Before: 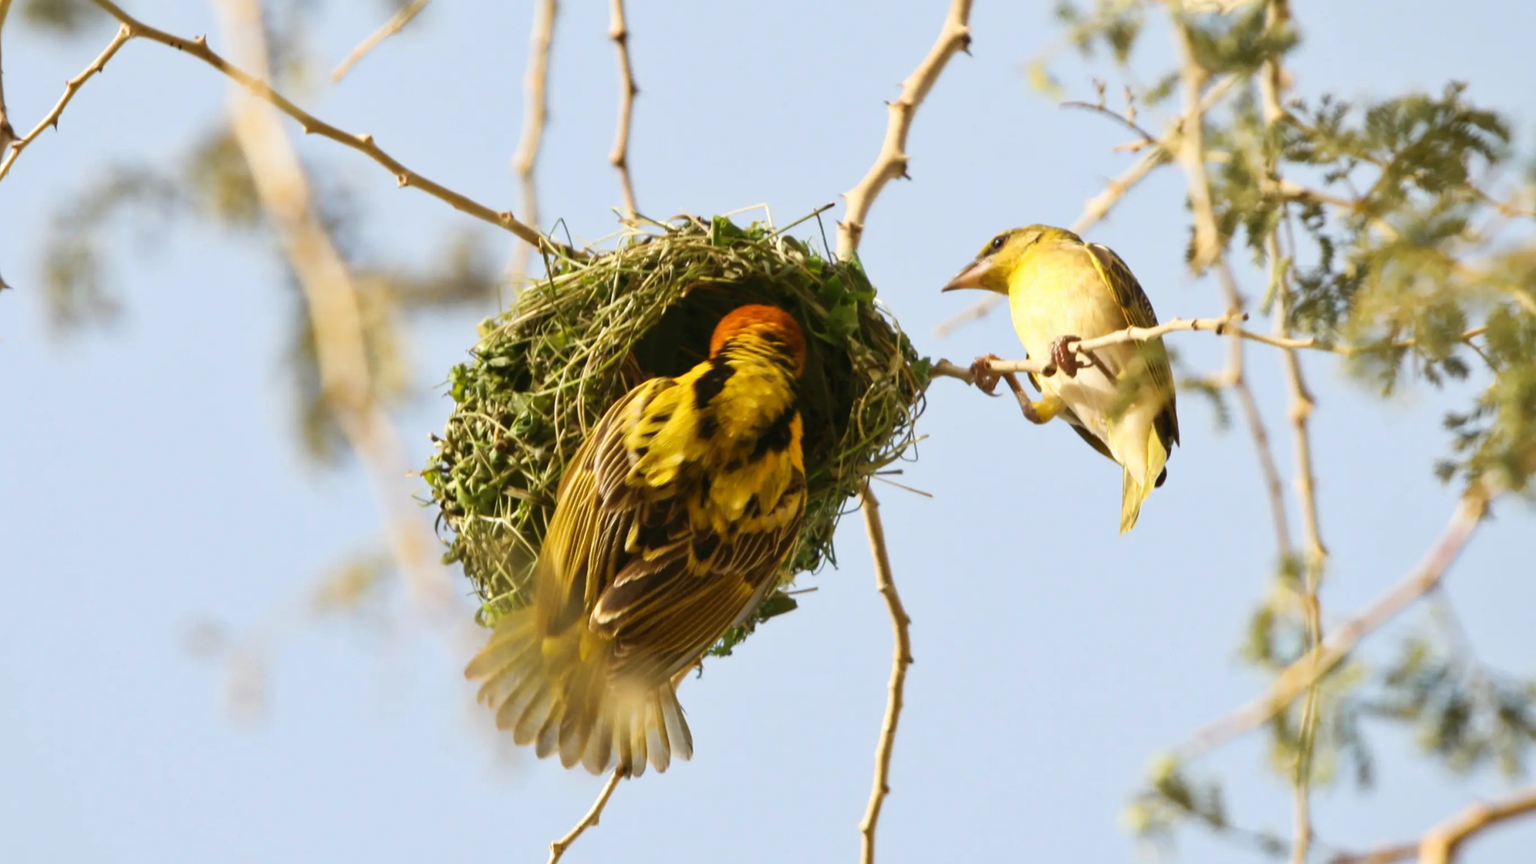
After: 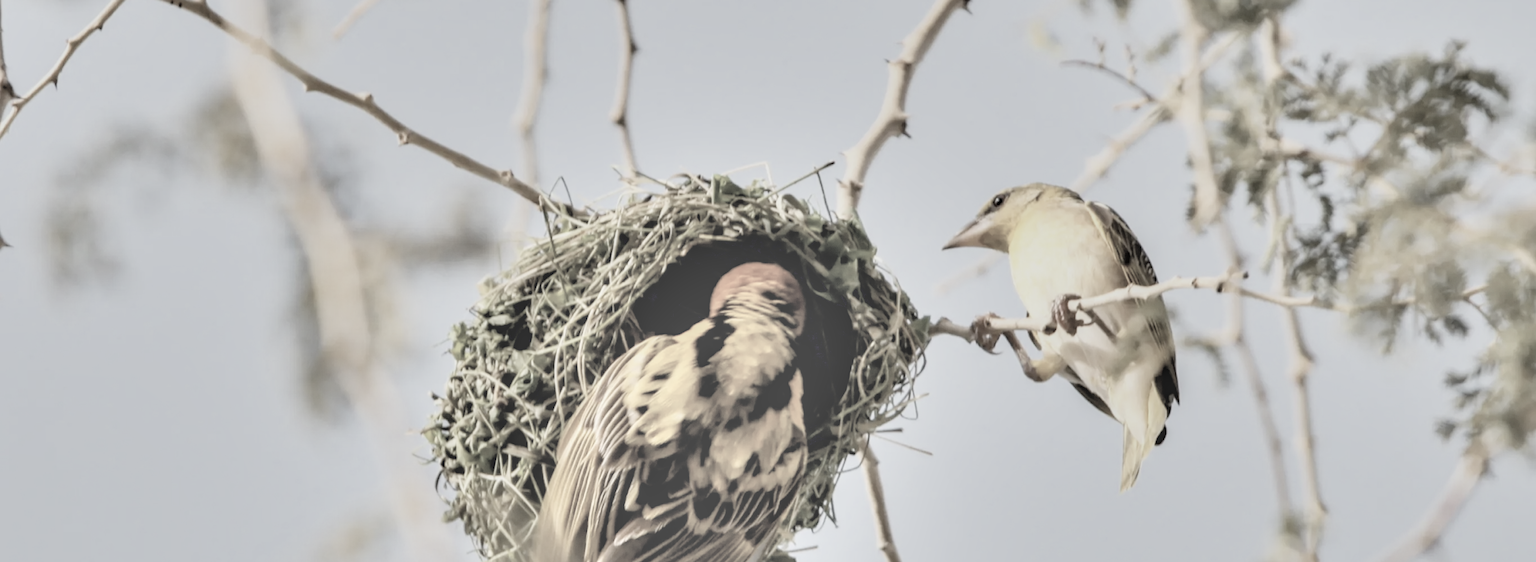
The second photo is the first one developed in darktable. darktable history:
exposure: black level correction 0.01, exposure 0.011 EV, compensate highlight preservation false
filmic rgb: black relative exposure -7.65 EV, white relative exposure 4.56 EV, hardness 3.61, color science v6 (2022)
crop and rotate: top 4.868%, bottom 29.902%
shadows and highlights: soften with gaussian
local contrast: highlights 19%, detail 187%
contrast brightness saturation: contrast -0.314, brightness 0.734, saturation -0.793
